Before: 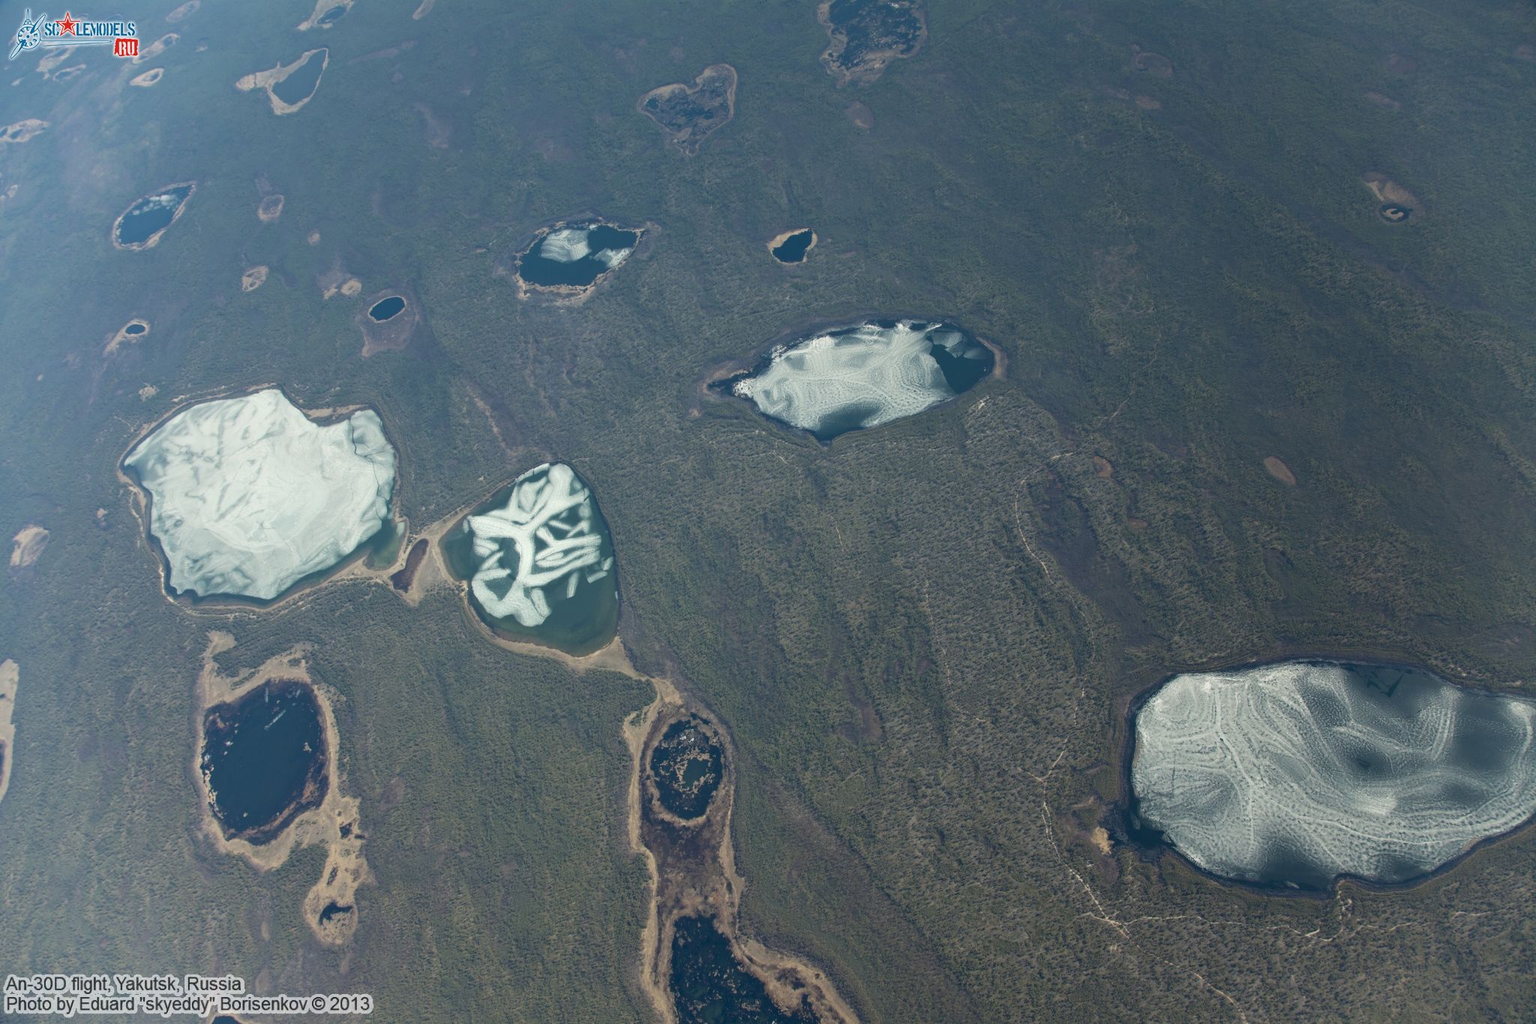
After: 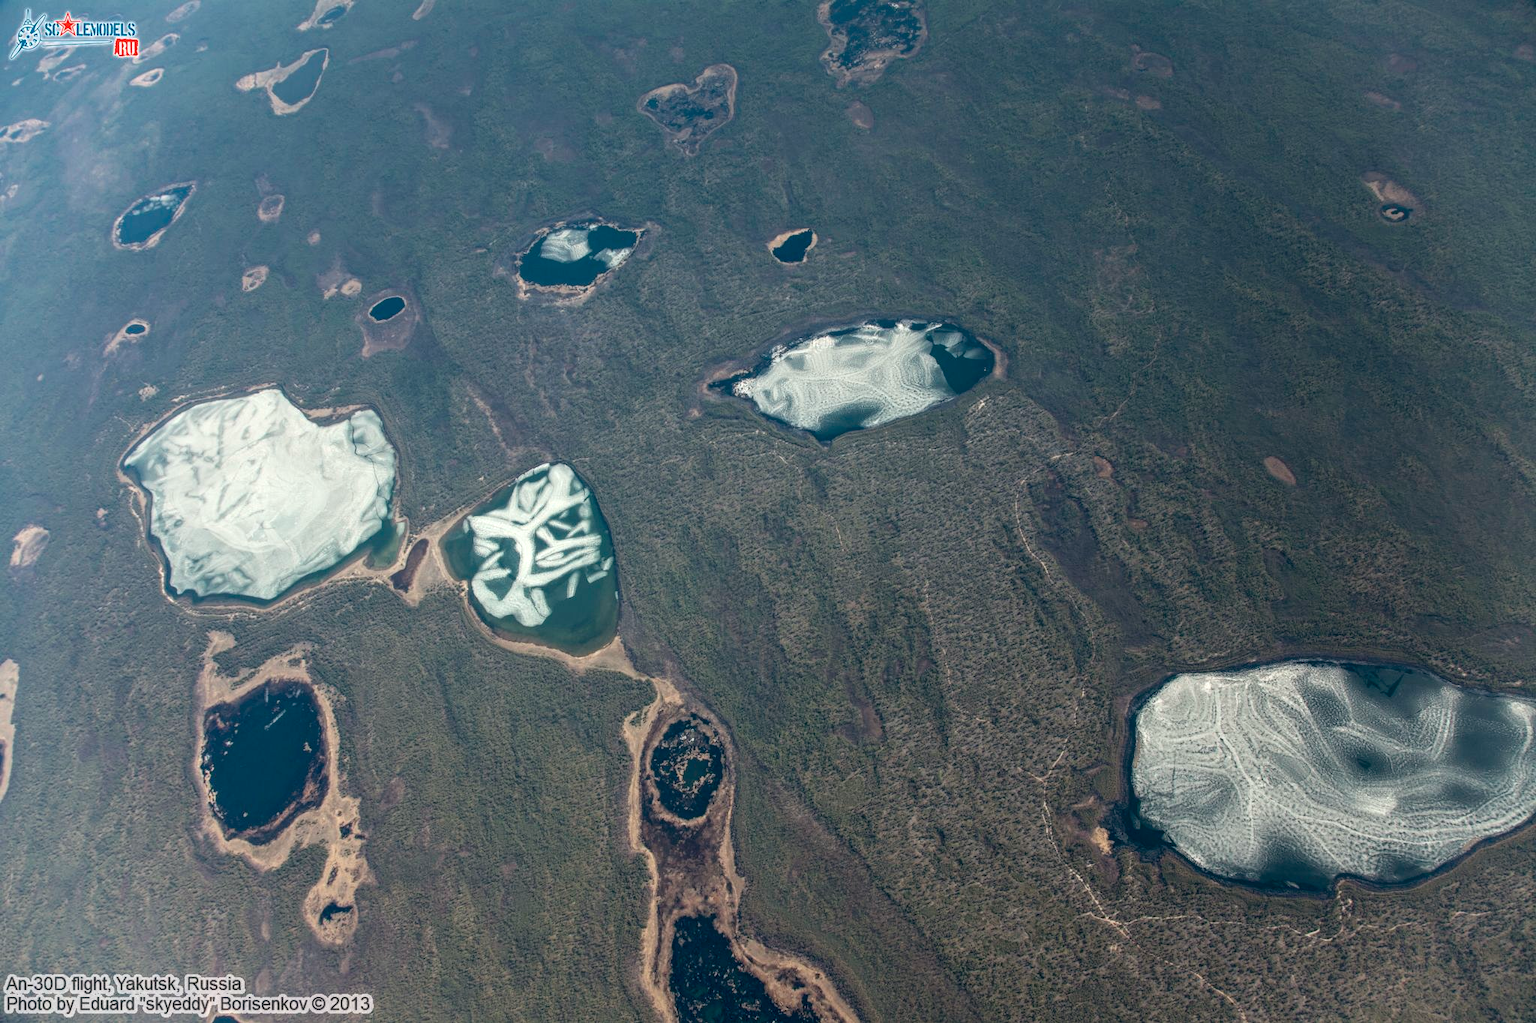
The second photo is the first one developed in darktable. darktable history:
local contrast: highlights 61%, detail 143%, midtone range 0.428
color balance: lift [0.998, 0.998, 1.001, 1.002], gamma [0.995, 1.025, 0.992, 0.975], gain [0.995, 1.02, 0.997, 0.98]
